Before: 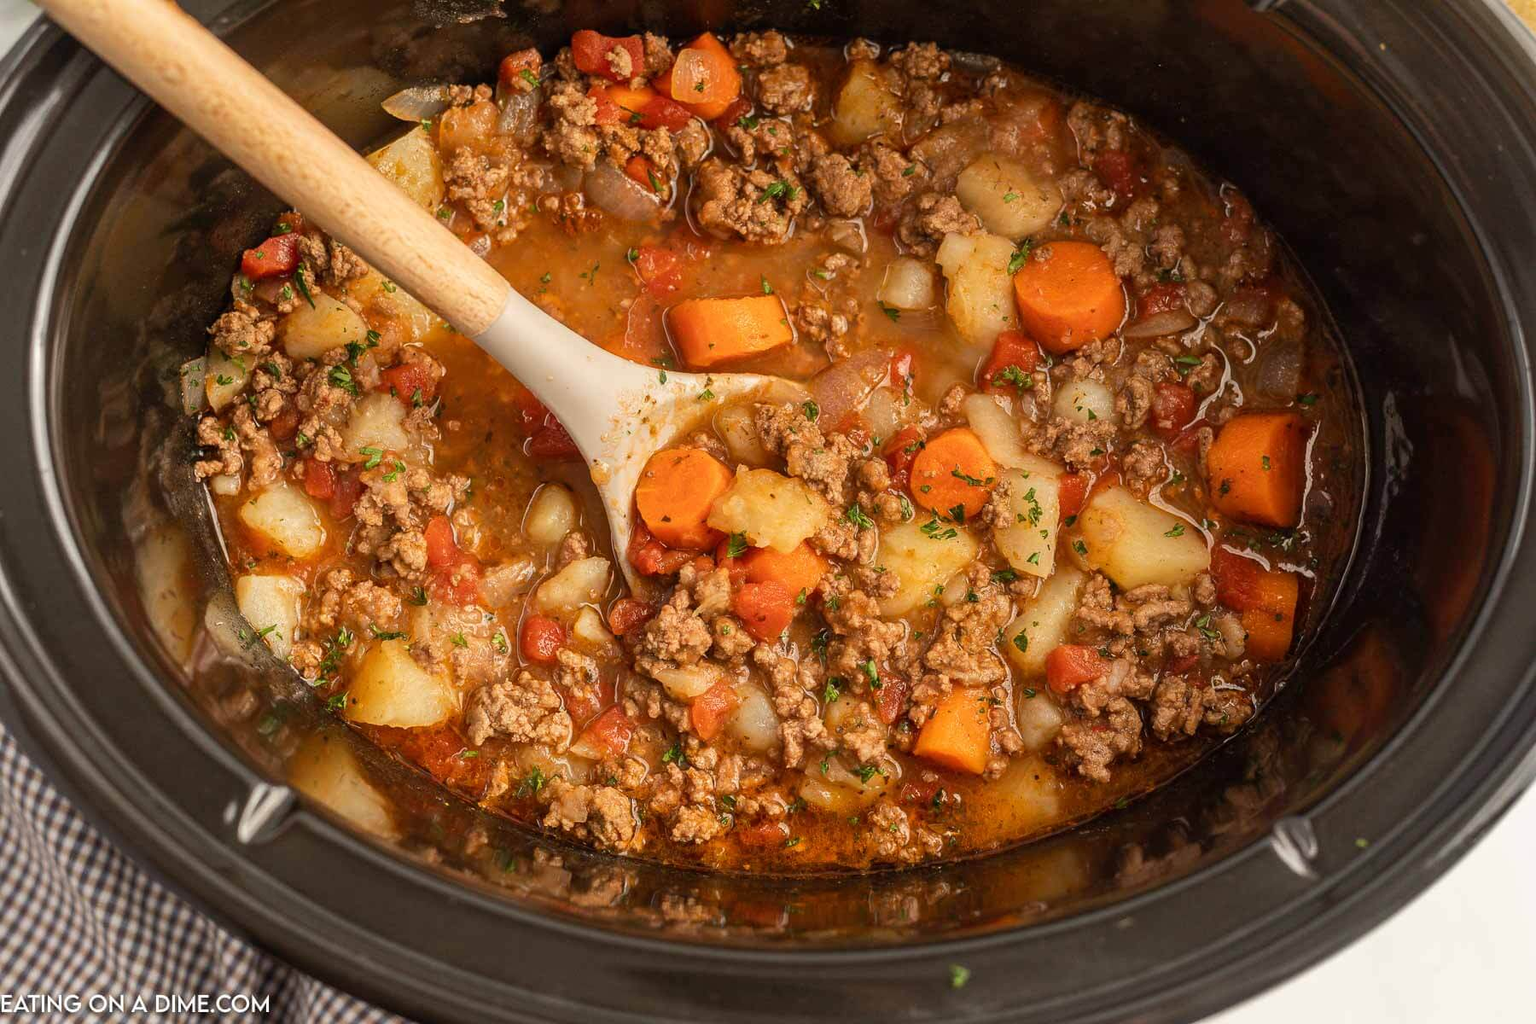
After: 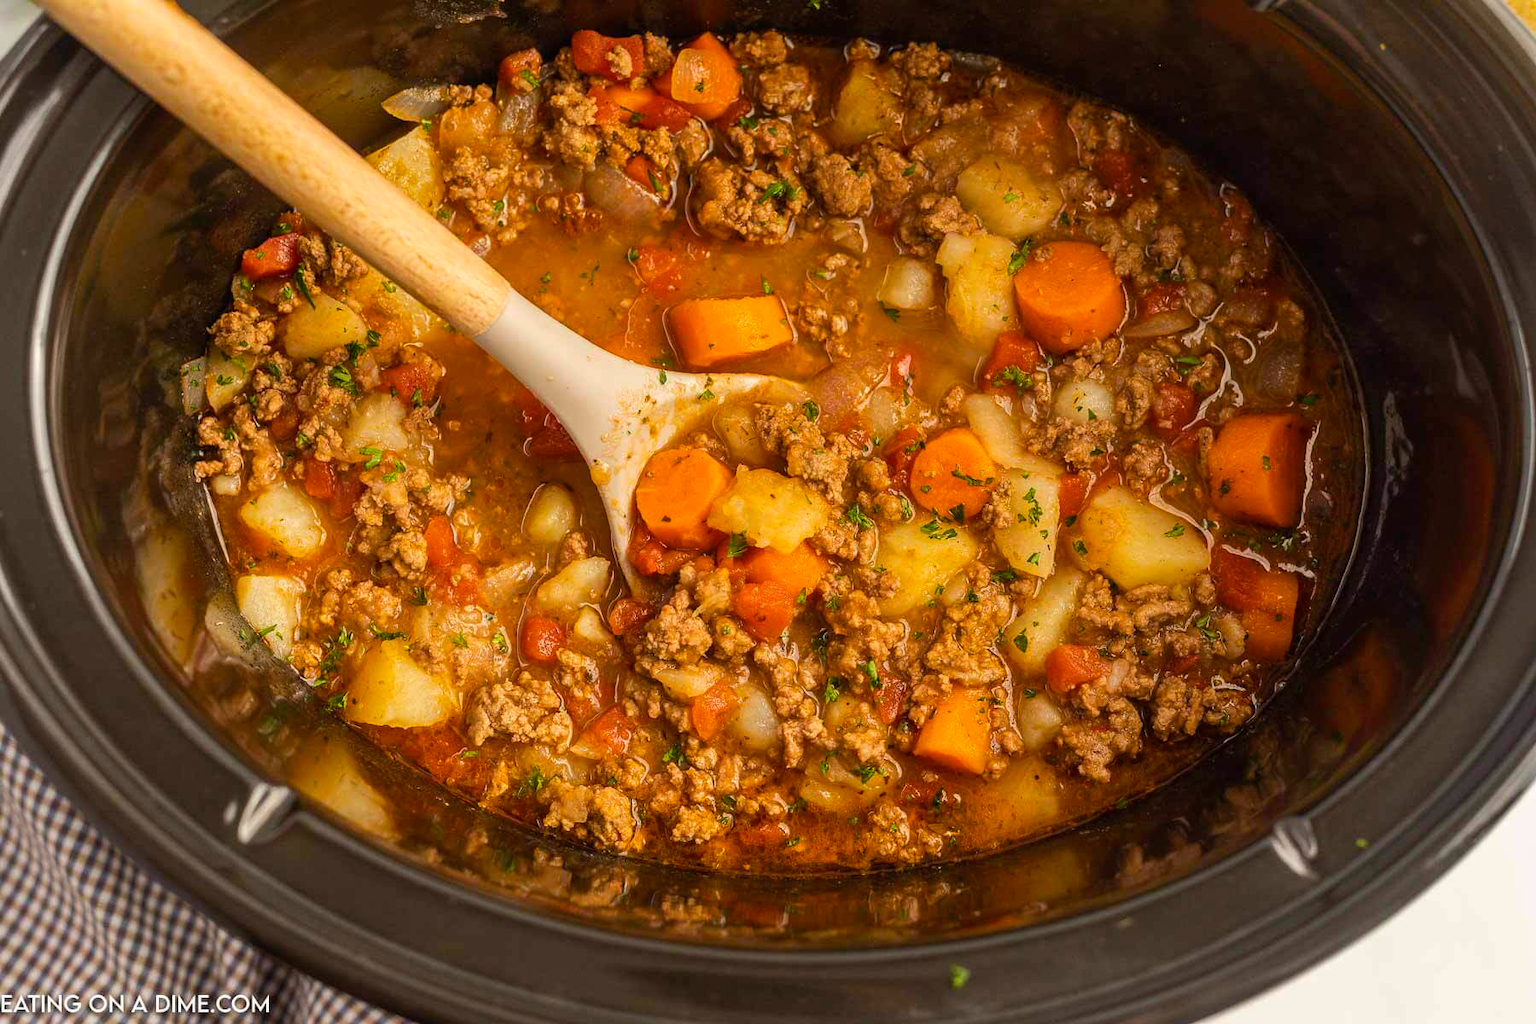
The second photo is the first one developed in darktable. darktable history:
color balance rgb: perceptual saturation grading › global saturation 0.326%, global vibrance 45.386%
